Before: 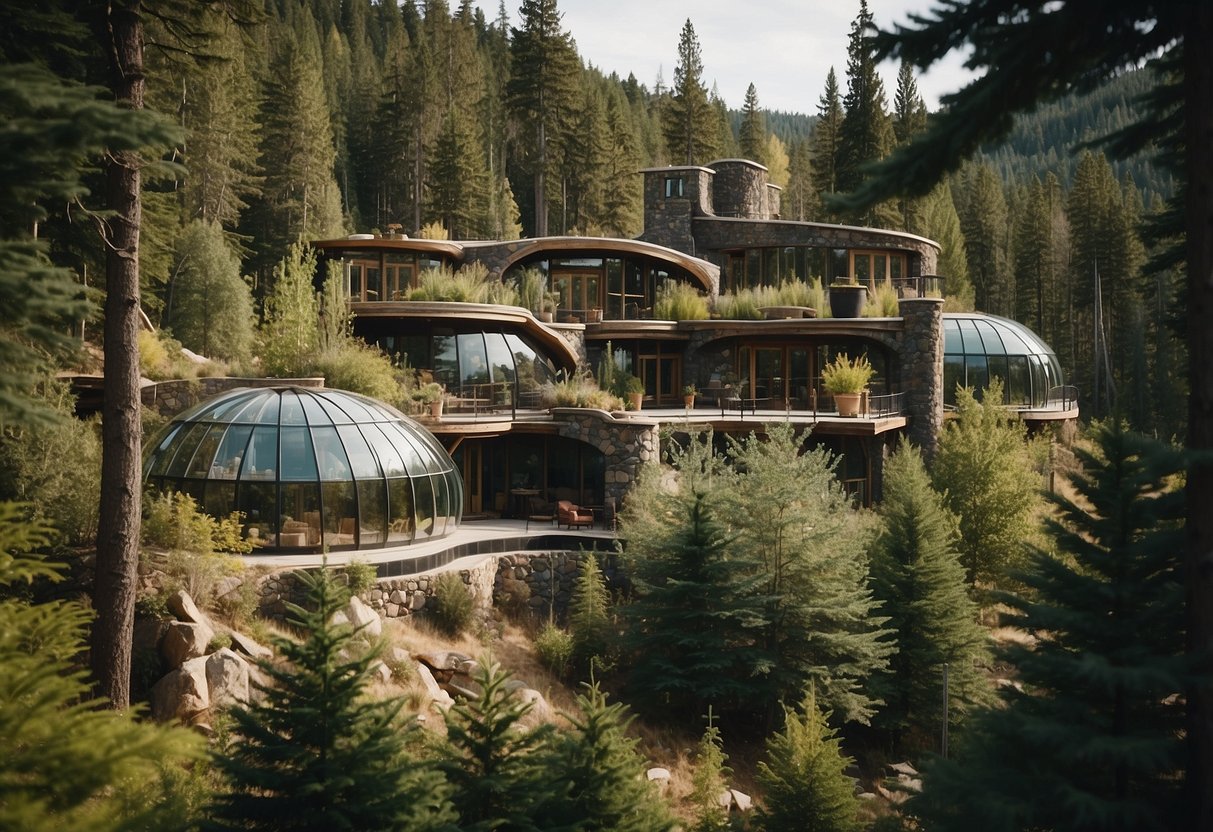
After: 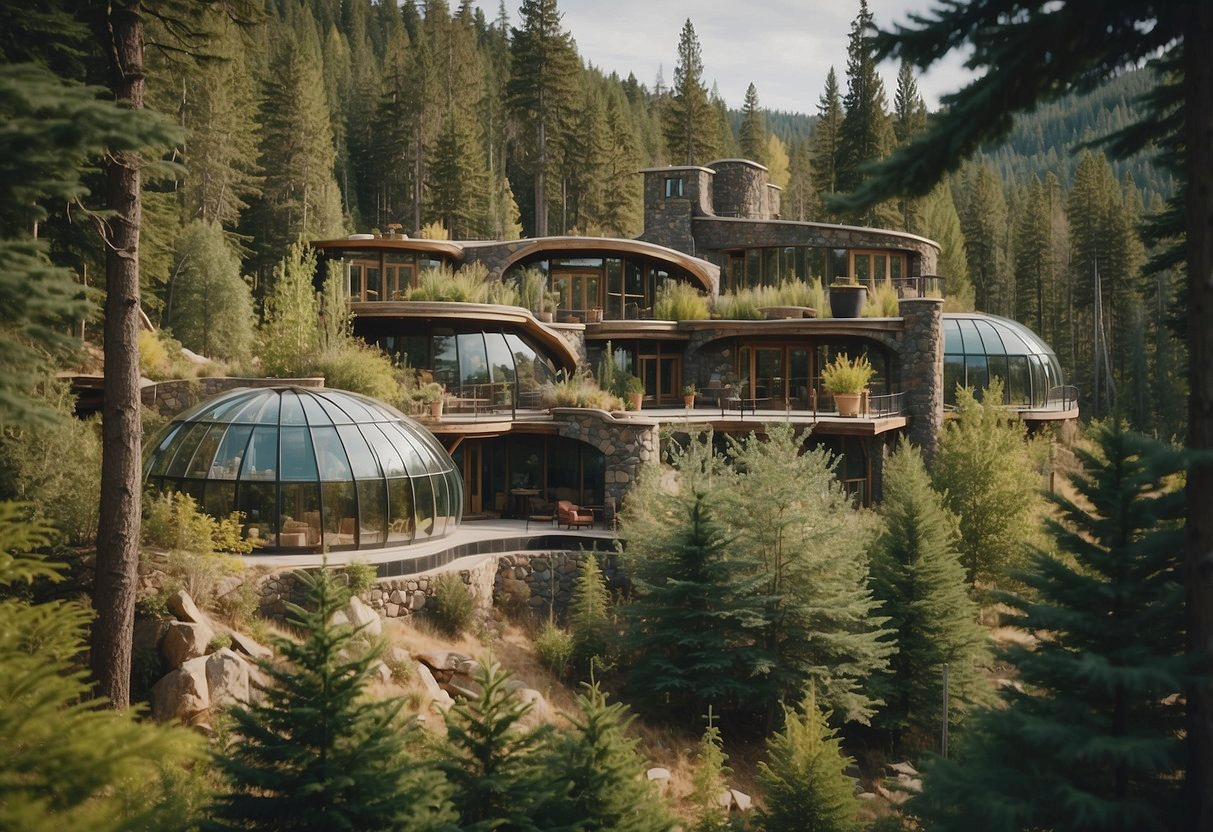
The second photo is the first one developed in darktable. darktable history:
shadows and highlights: highlights -60.09
